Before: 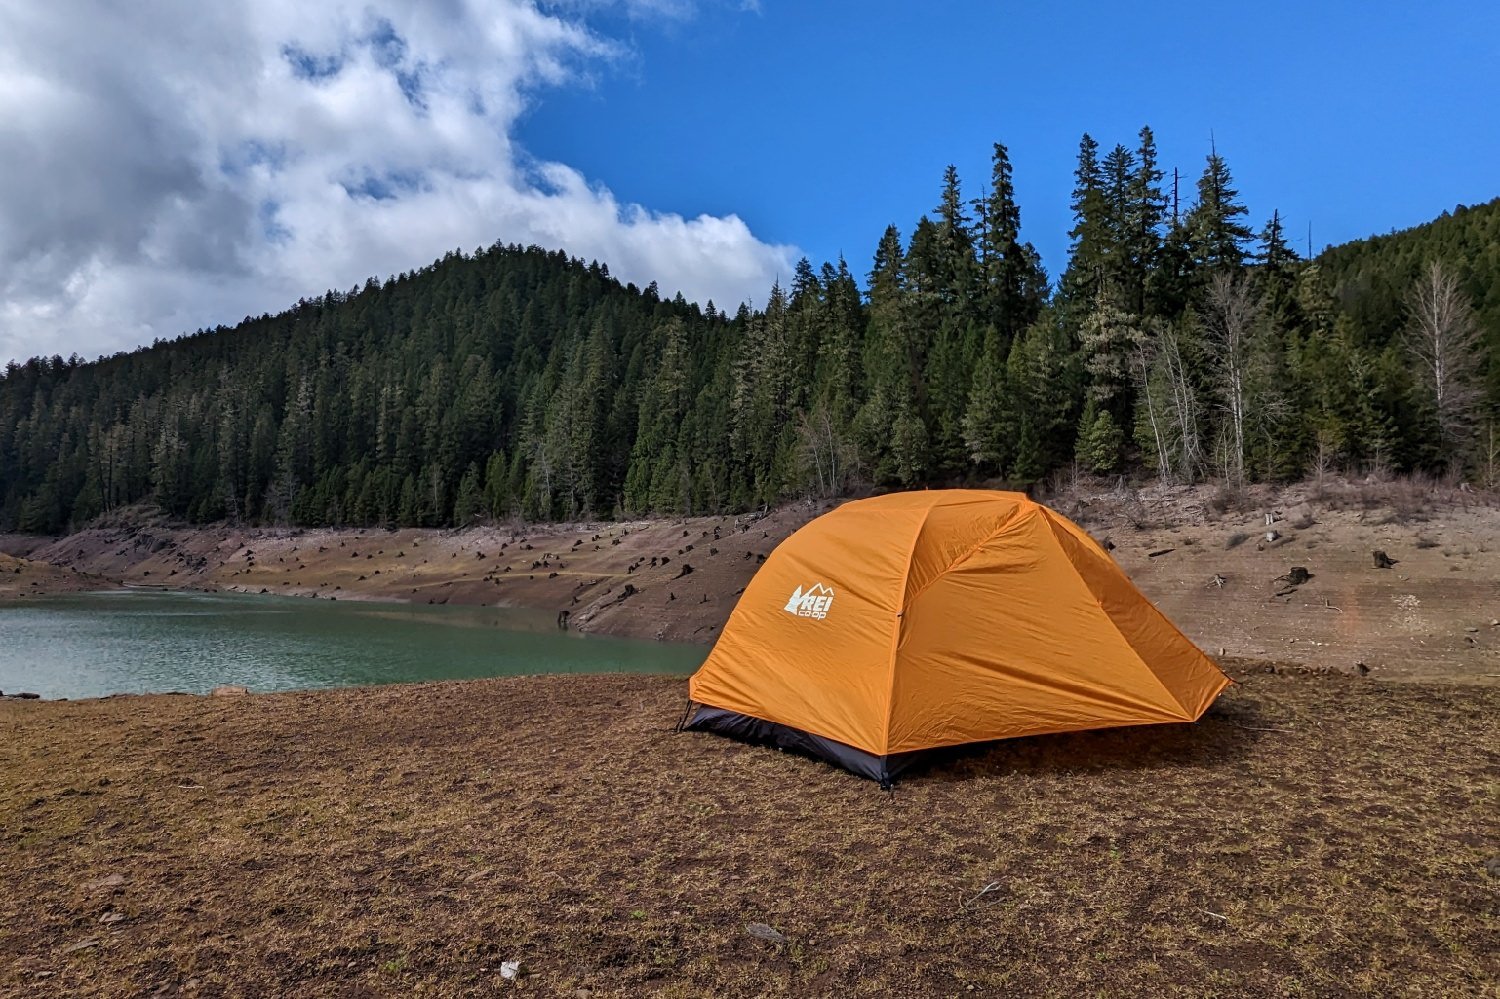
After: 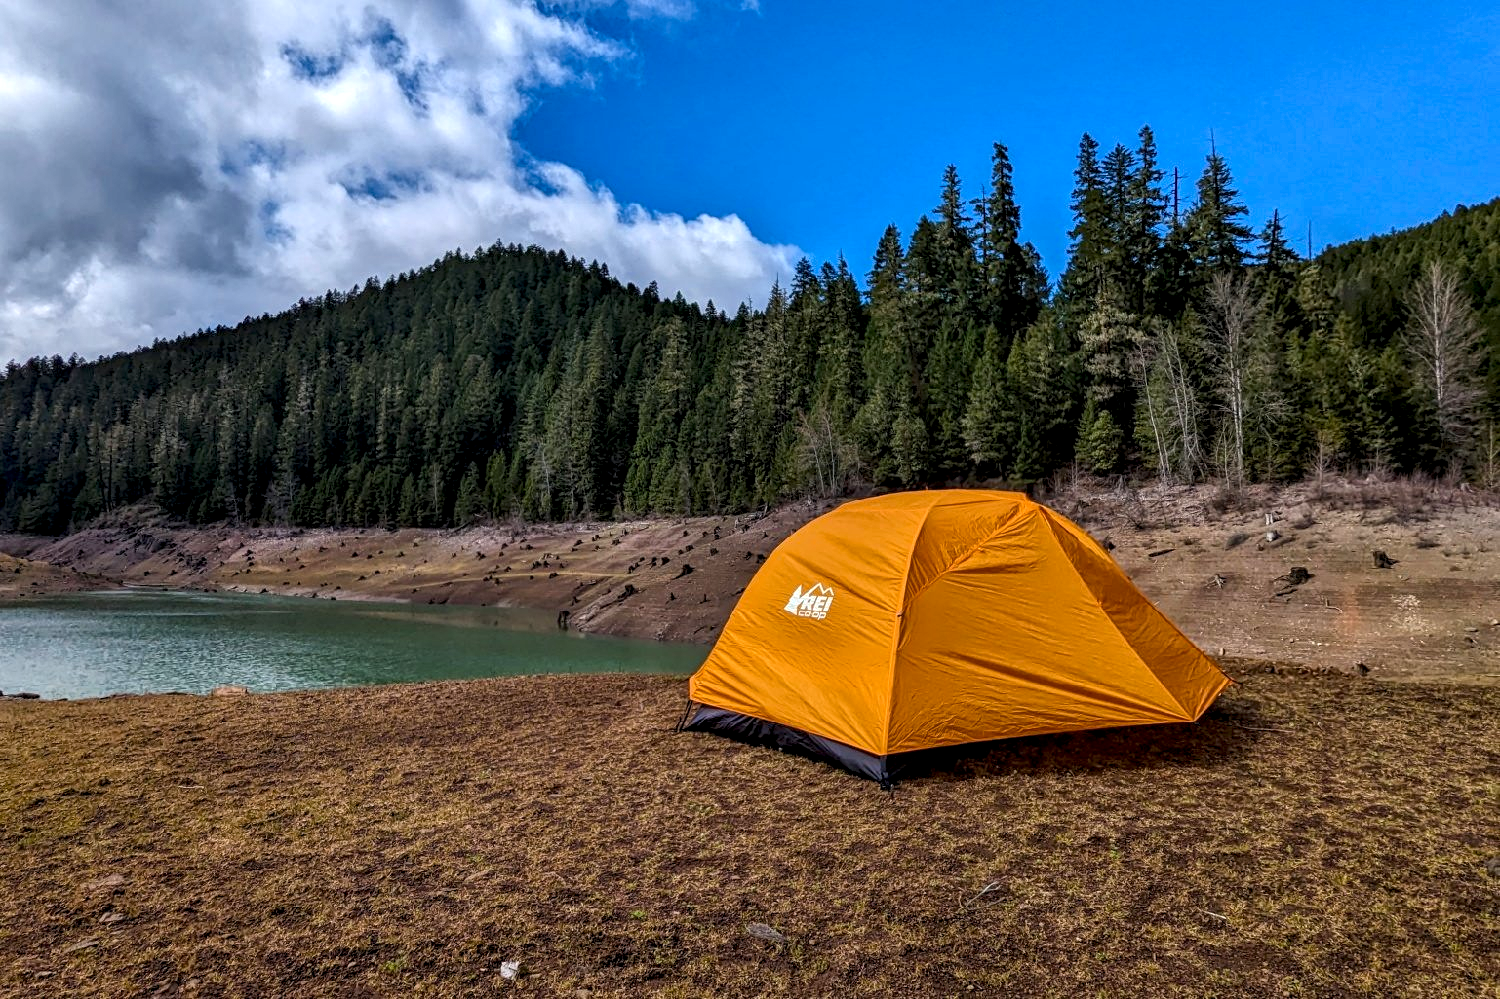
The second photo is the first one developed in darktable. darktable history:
local contrast: highlights 100%, shadows 100%, detail 200%, midtone range 0.2
color balance rgb: perceptual saturation grading › global saturation 20%, global vibrance 20%
